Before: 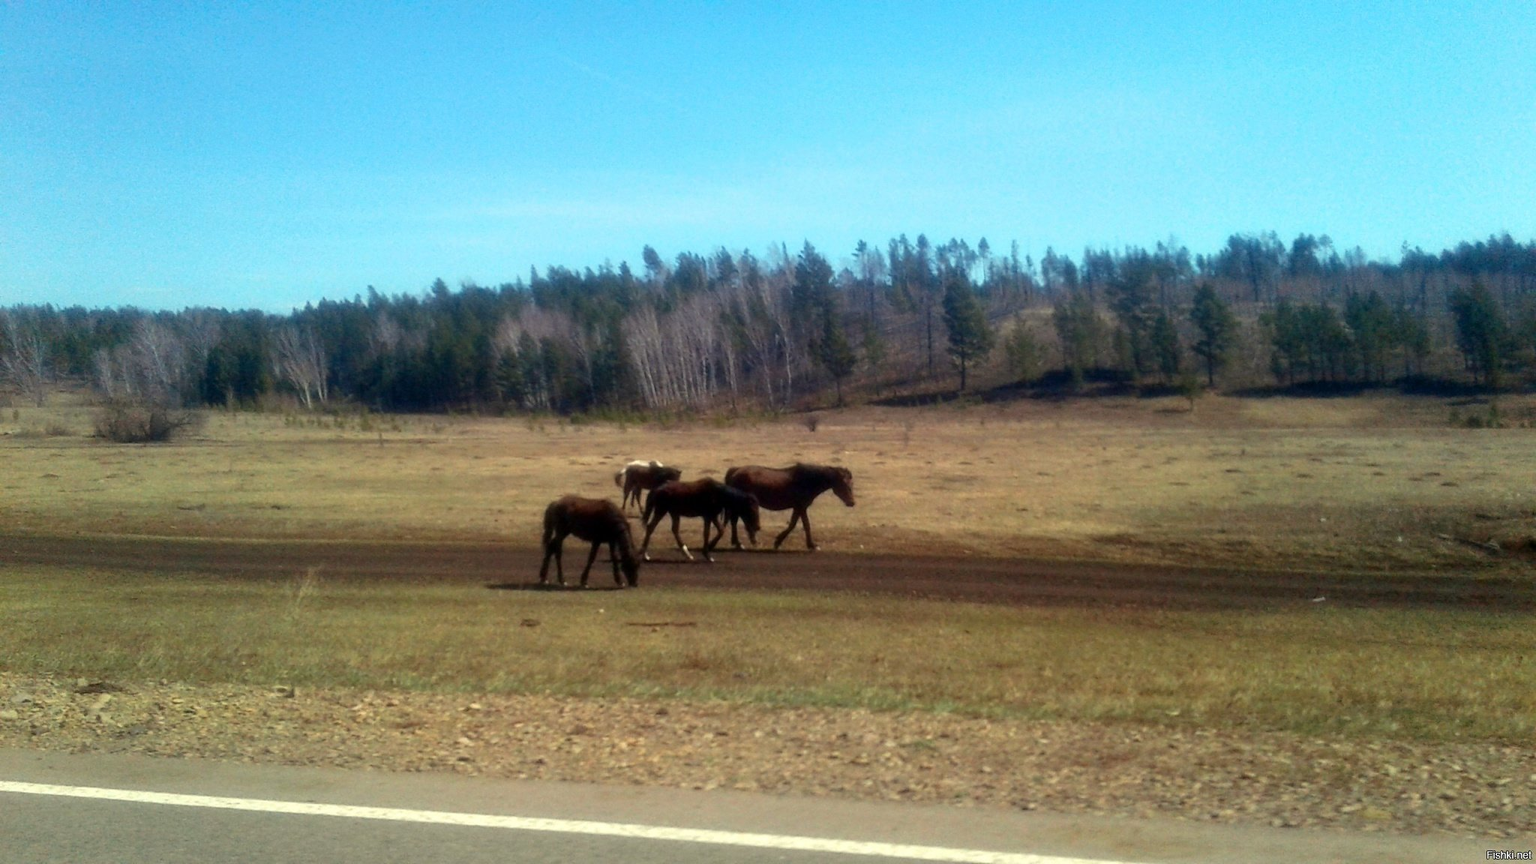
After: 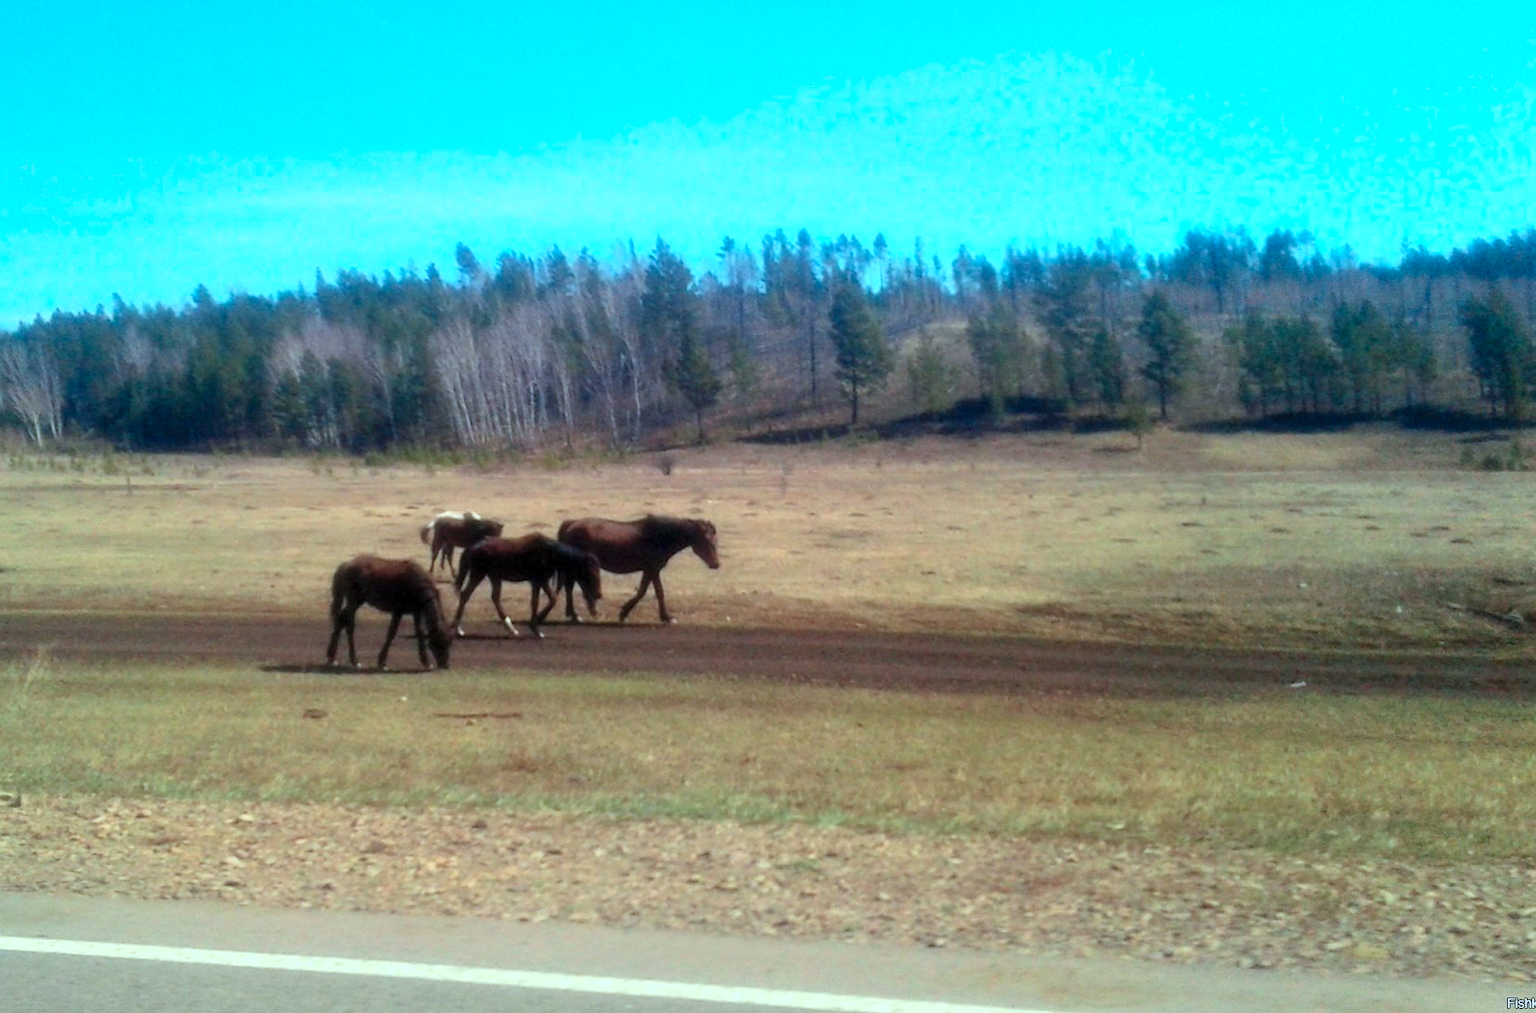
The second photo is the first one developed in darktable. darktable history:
crop and rotate: left 18.099%, top 5.853%, right 1.667%
contrast brightness saturation: contrast 0.138, brightness 0.213
color calibration: output R [0.972, 0.068, -0.094, 0], output G [-0.178, 1.216, -0.086, 0], output B [0.095, -0.136, 0.98, 0], x 0.381, y 0.391, temperature 4089.83 K, saturation algorithm version 1 (2020)
